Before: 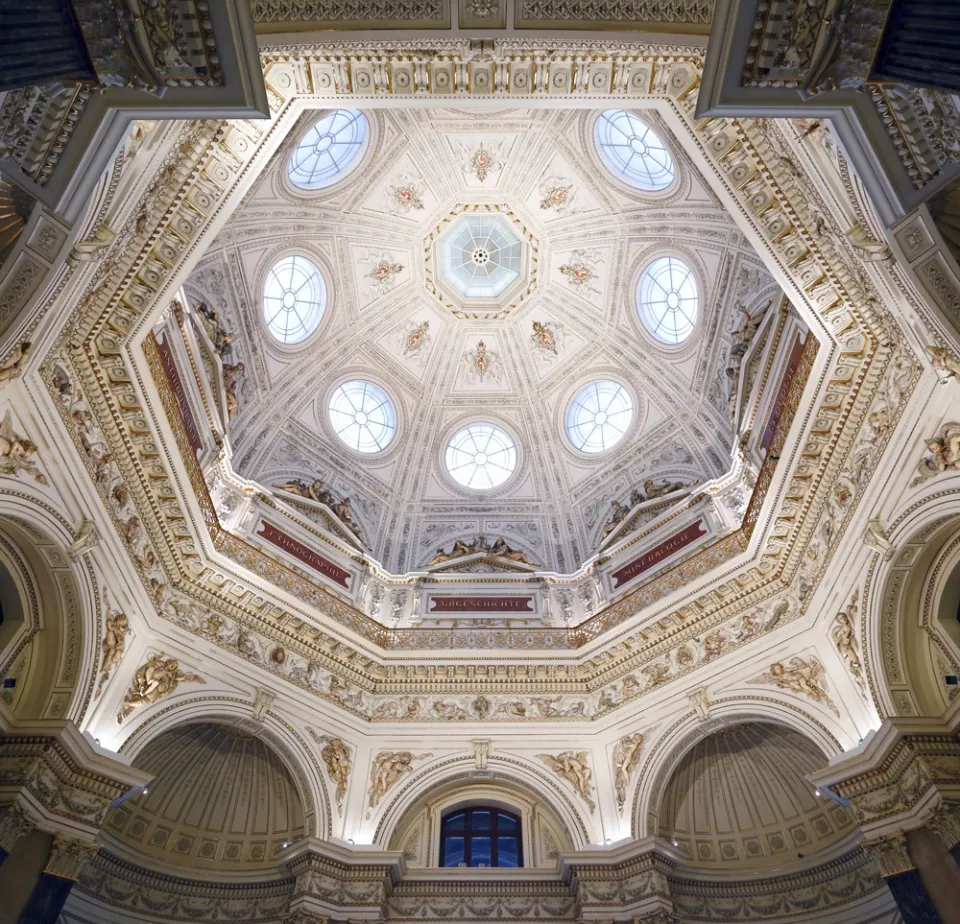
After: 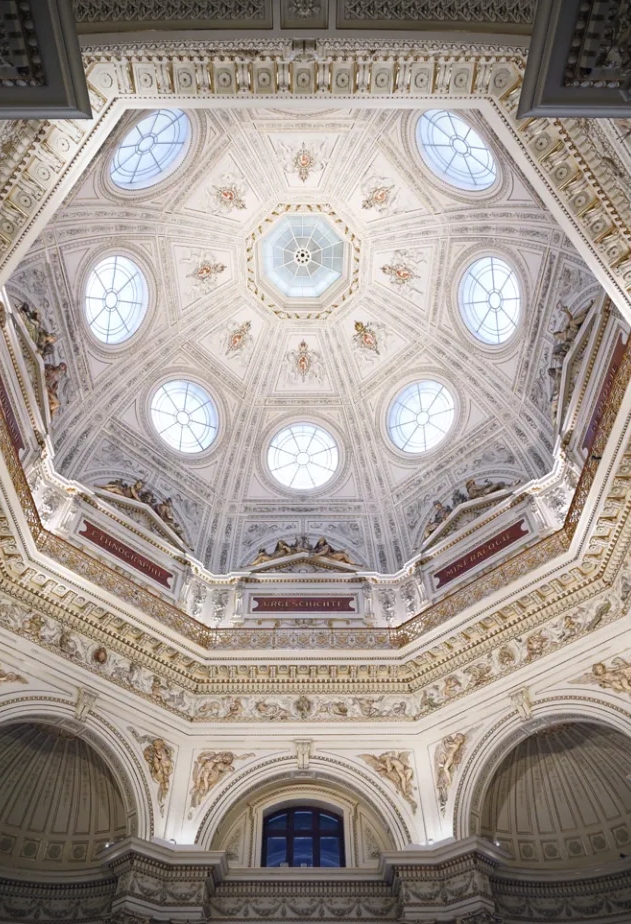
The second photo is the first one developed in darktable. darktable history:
crop and rotate: left 18.614%, right 15.563%
vignetting: fall-off start 88.46%, fall-off radius 44.21%, width/height ratio 1.163
